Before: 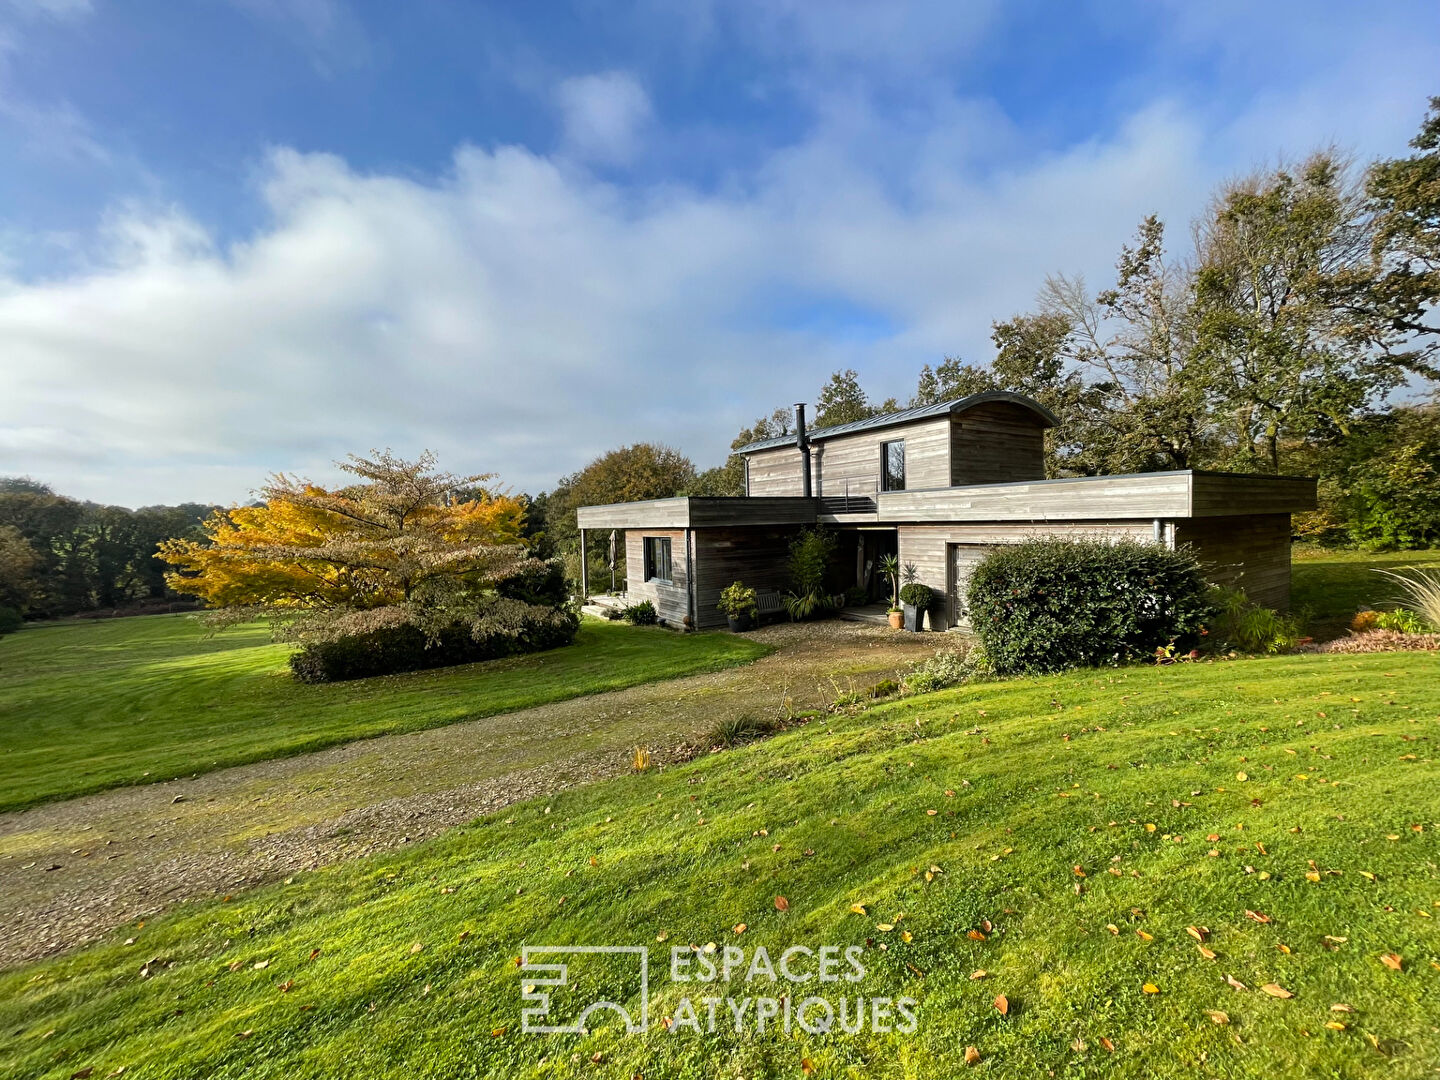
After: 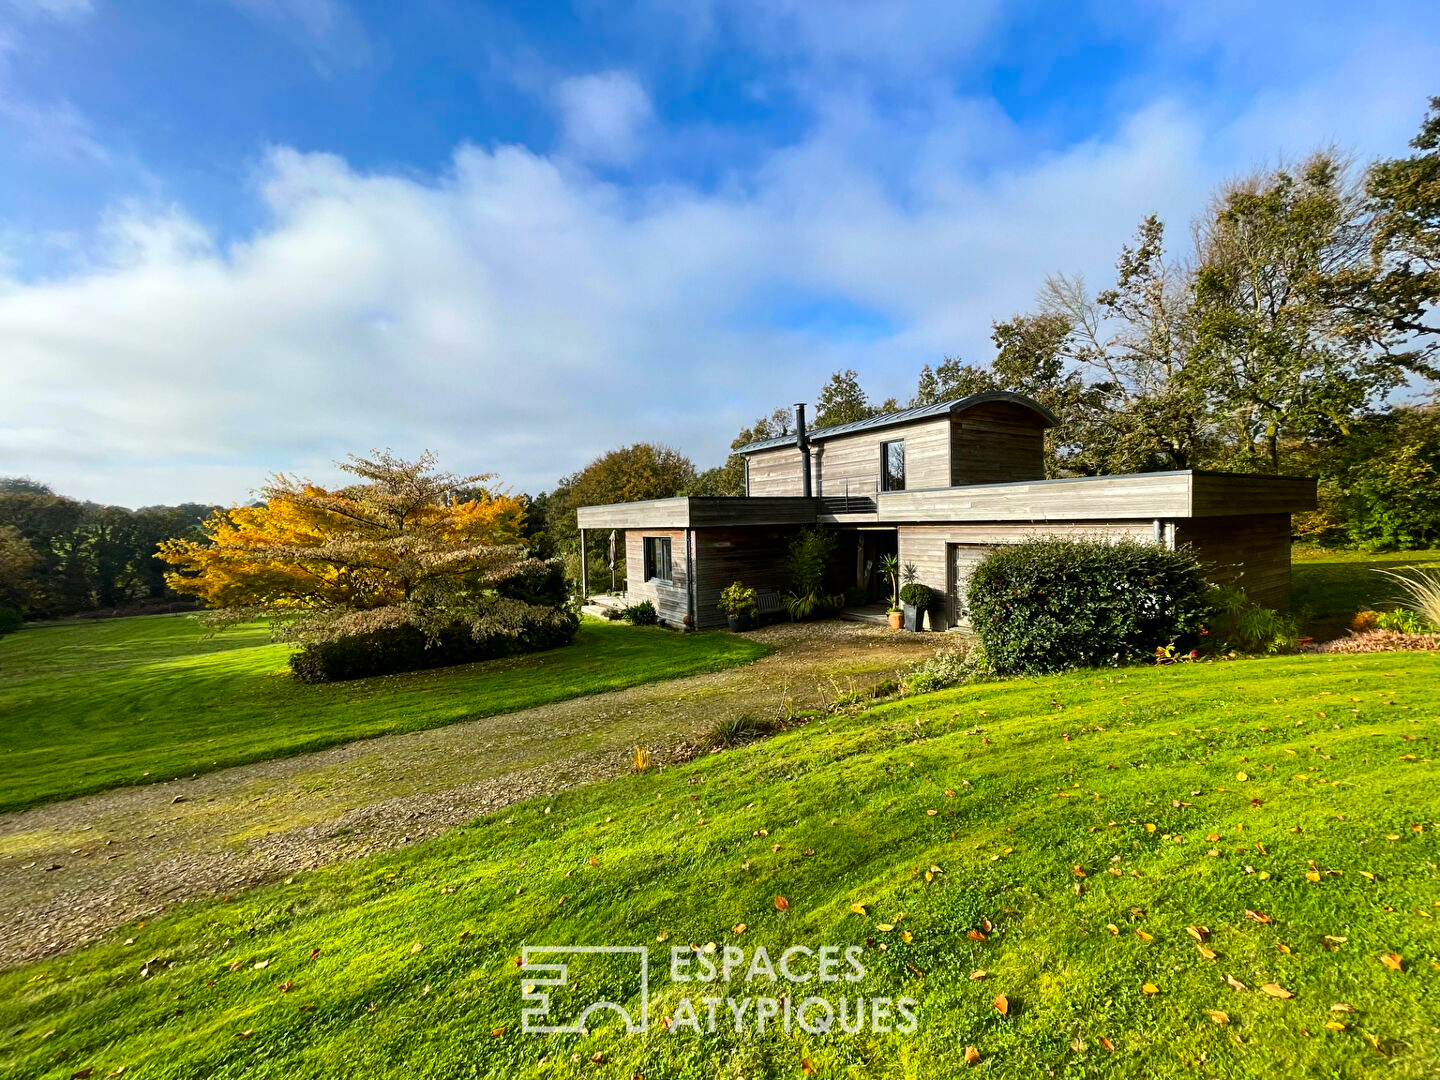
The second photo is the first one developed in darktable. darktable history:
contrast brightness saturation: contrast 0.166, saturation 0.317
